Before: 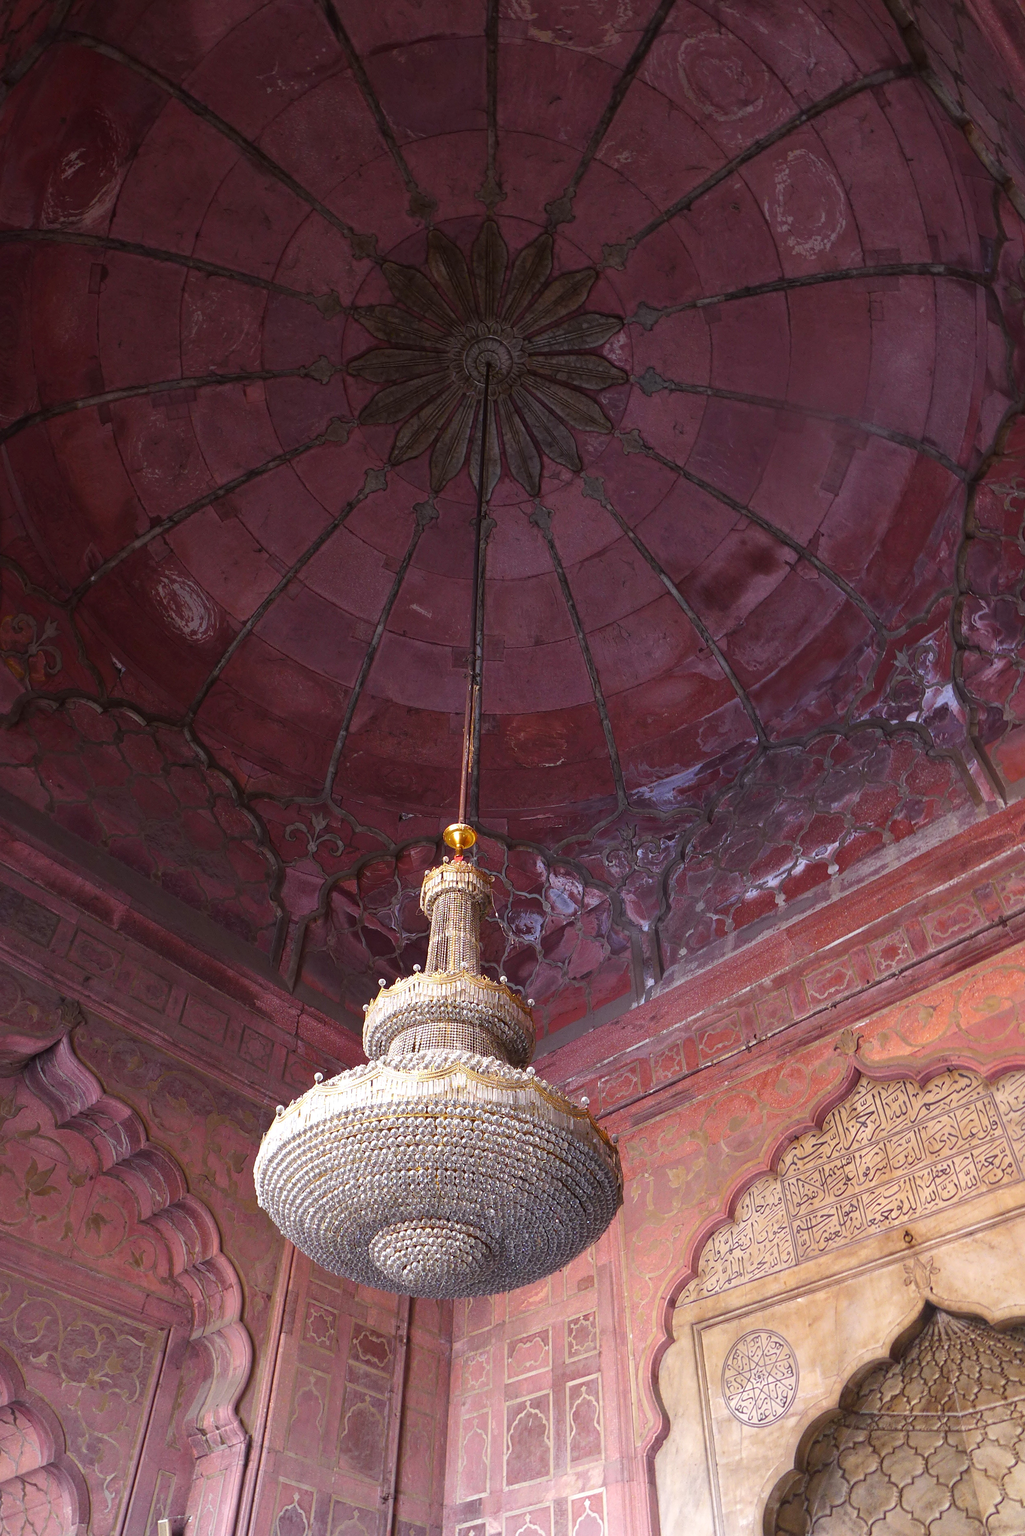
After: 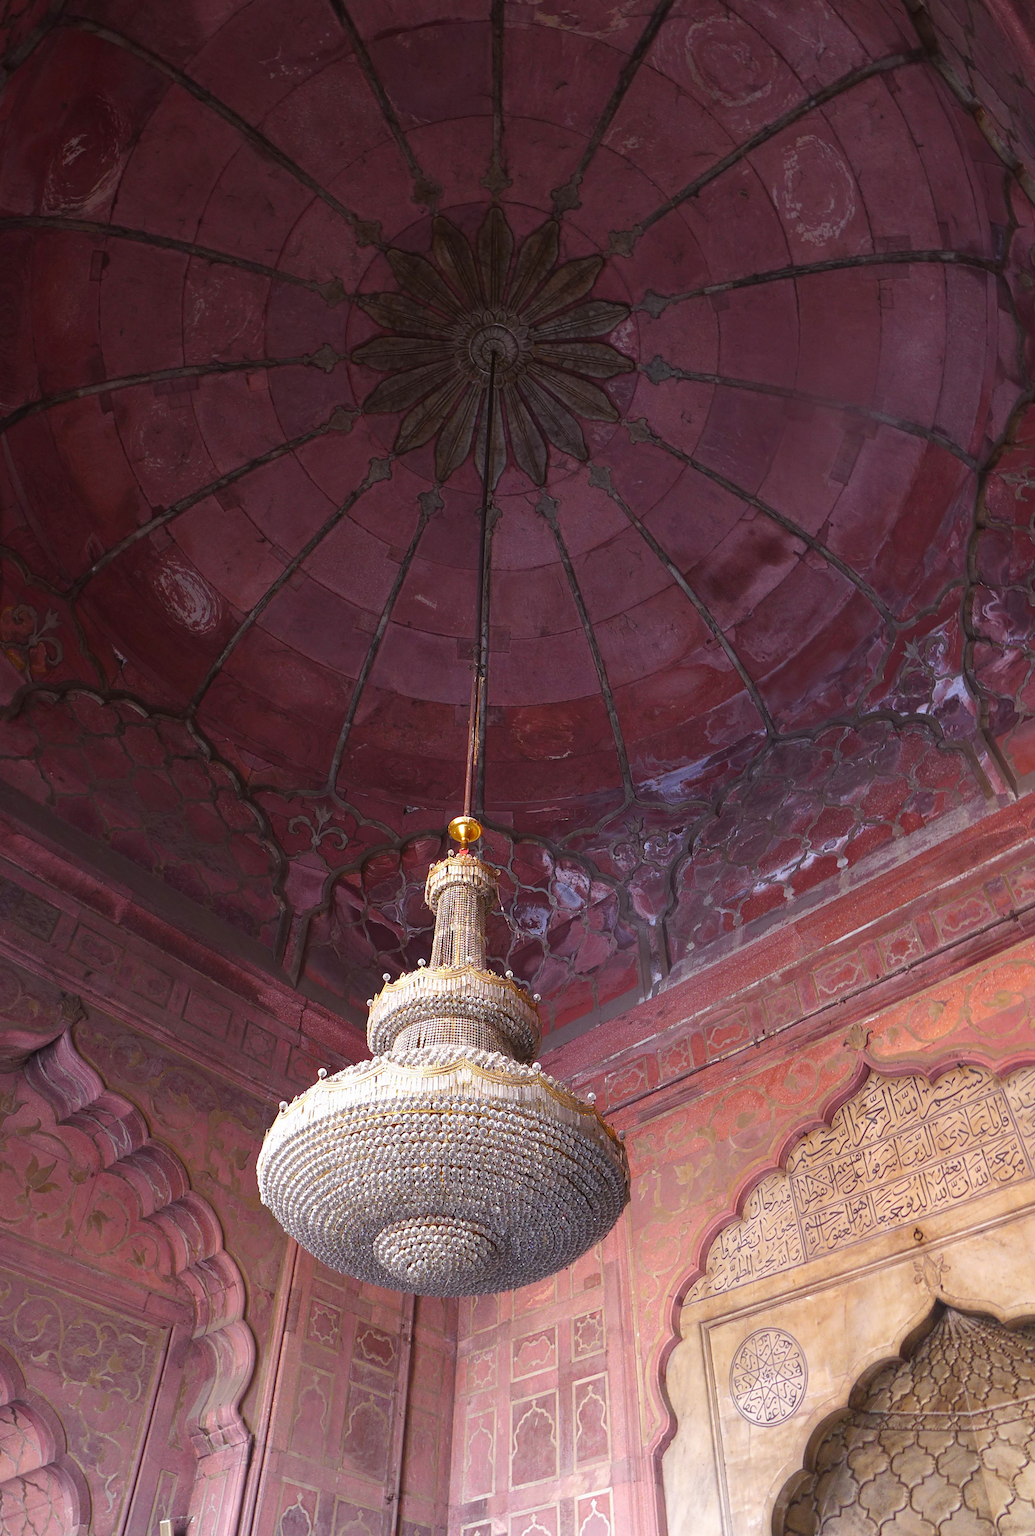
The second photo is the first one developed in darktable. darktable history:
local contrast: mode bilateral grid, contrast 100, coarseness 100, detail 91%, midtone range 0.2
tone equalizer: on, module defaults
crop: top 1.049%, right 0.001%
